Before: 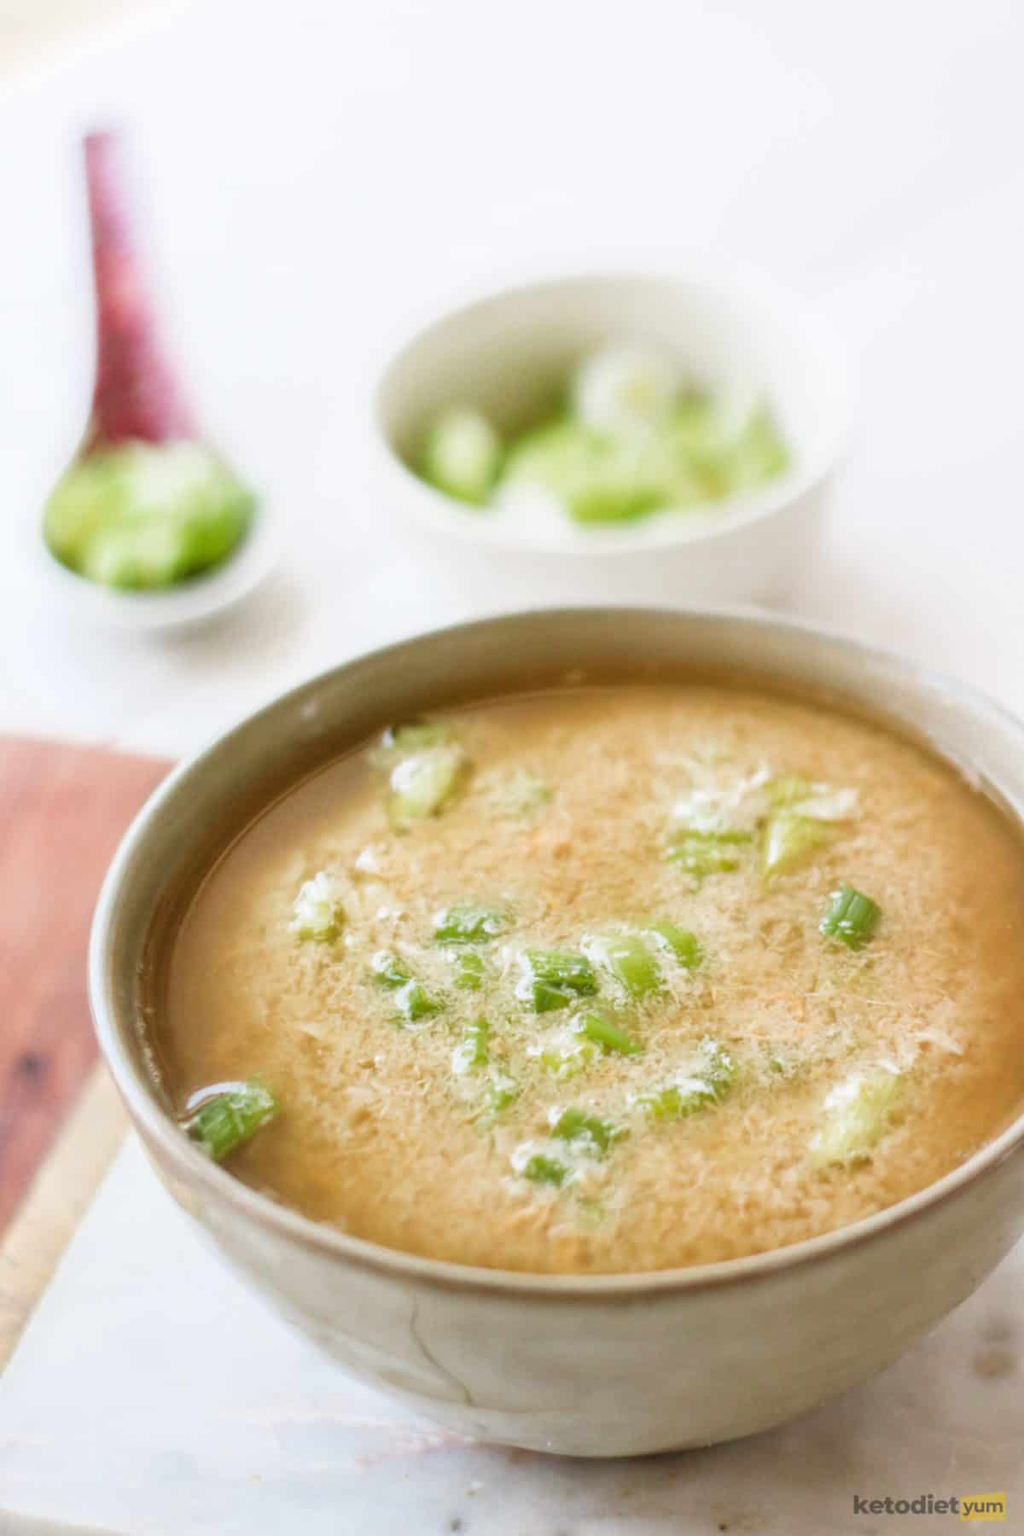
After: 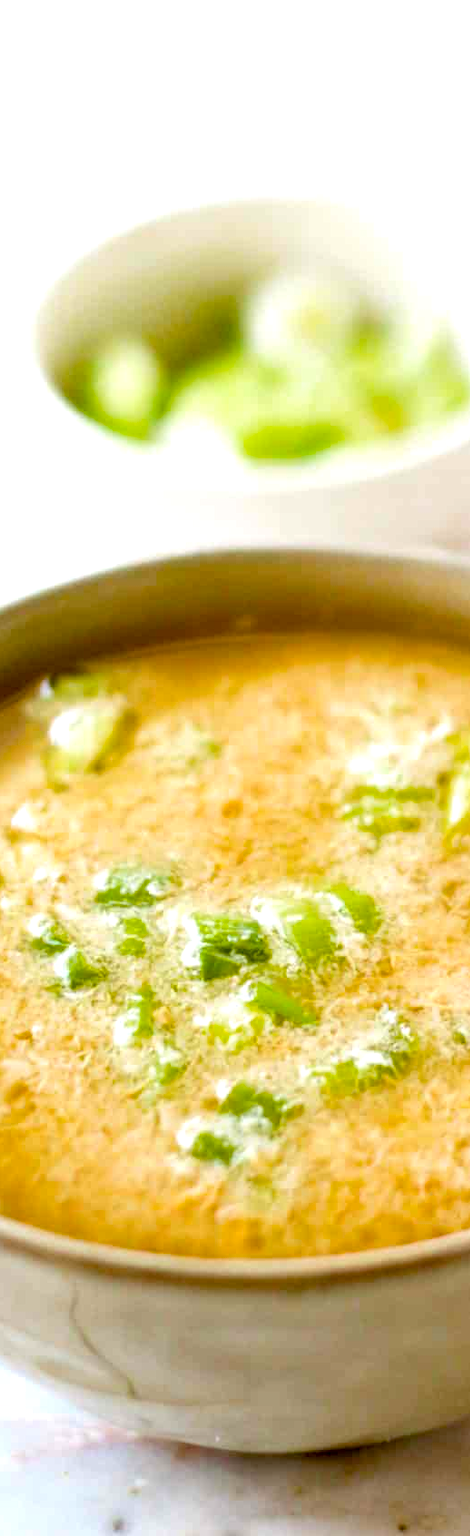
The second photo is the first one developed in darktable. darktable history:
exposure: black level correction 0.025, exposure 0.182 EV, compensate exposure bias true, compensate highlight preservation false
crop: left 33.677%, top 5.956%, right 23.117%
color balance rgb: power › hue 60.98°, perceptual saturation grading › global saturation 29.903%, perceptual brilliance grading › highlights 5.751%, perceptual brilliance grading › shadows -9.4%, global vibrance 20%
tone equalizer: edges refinement/feathering 500, mask exposure compensation -1.57 EV, preserve details no
